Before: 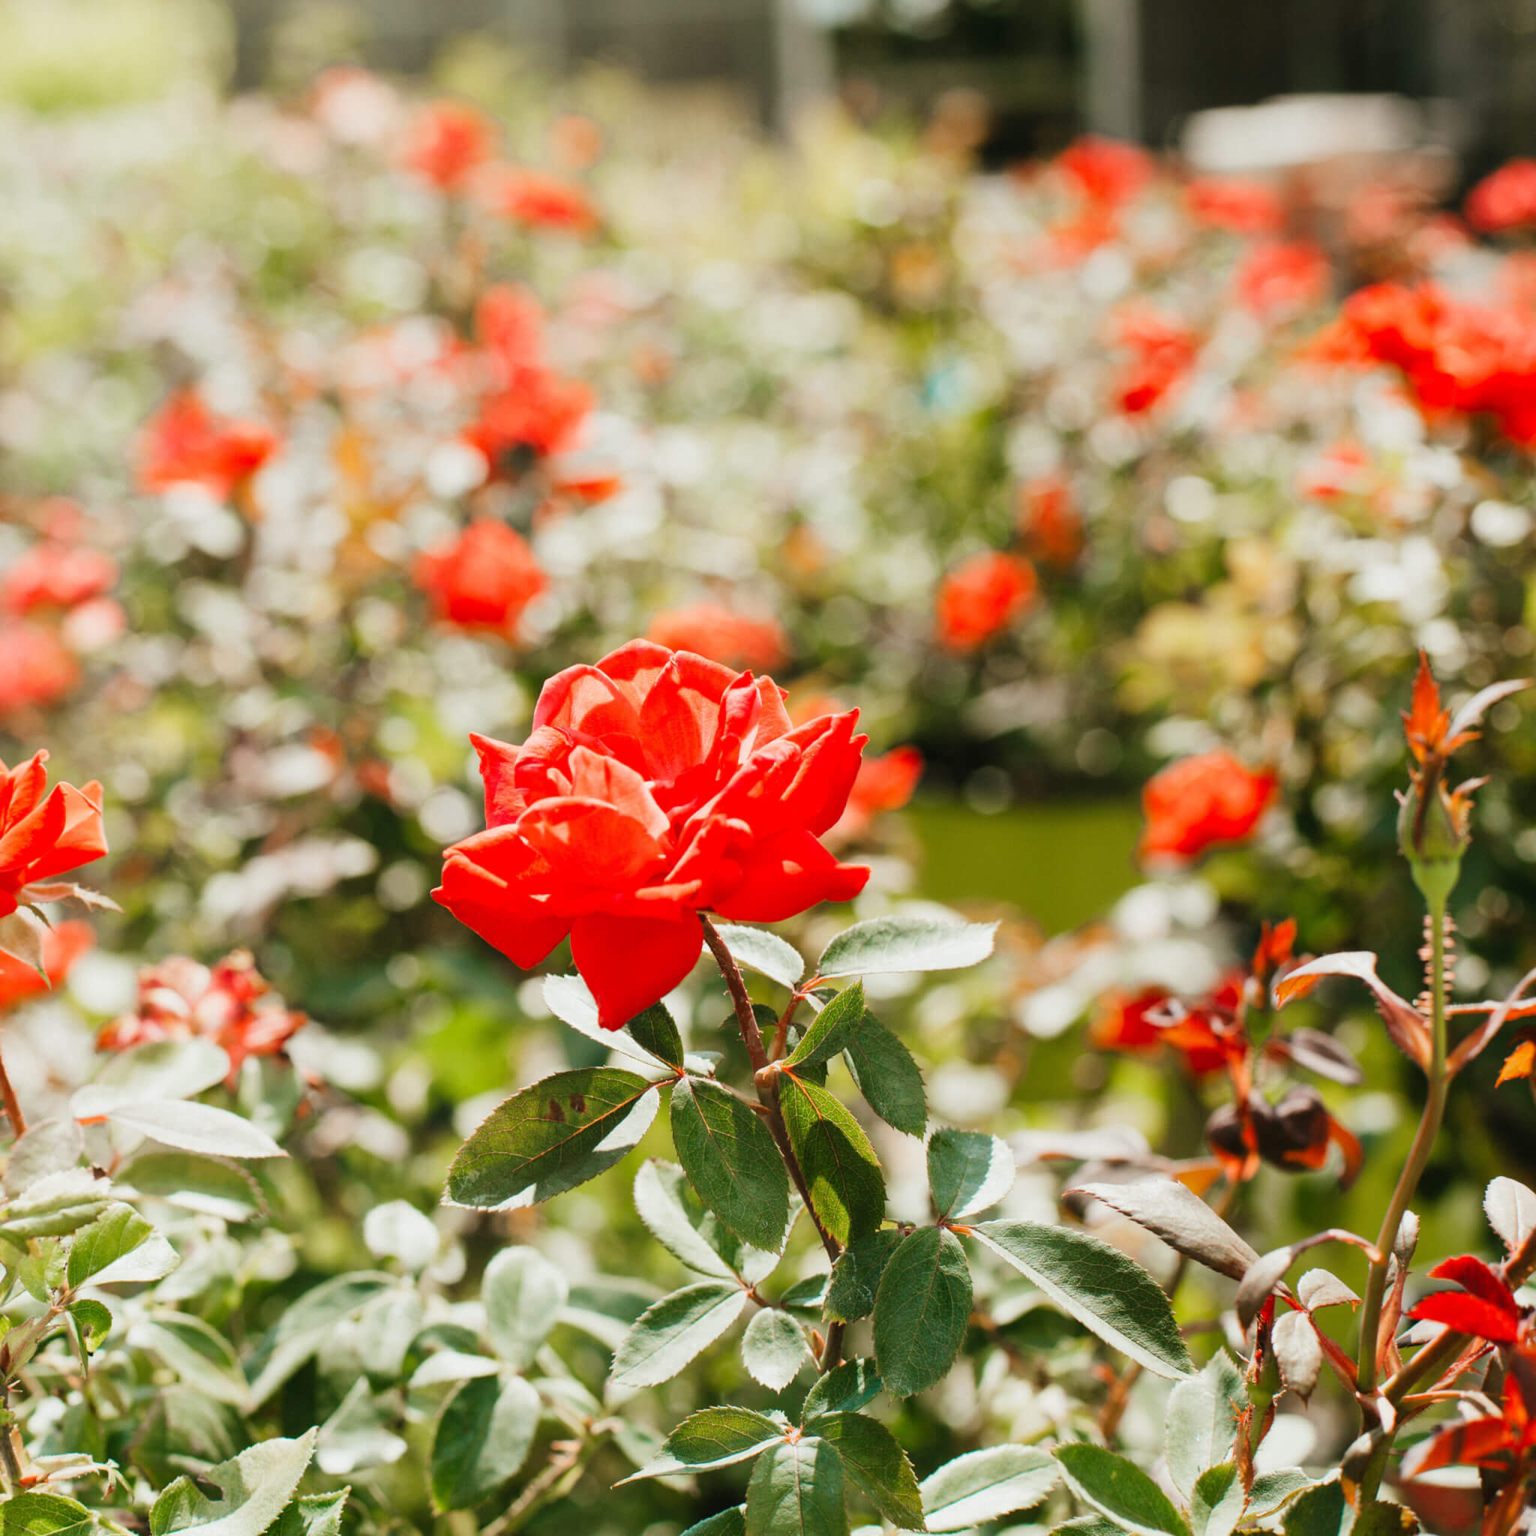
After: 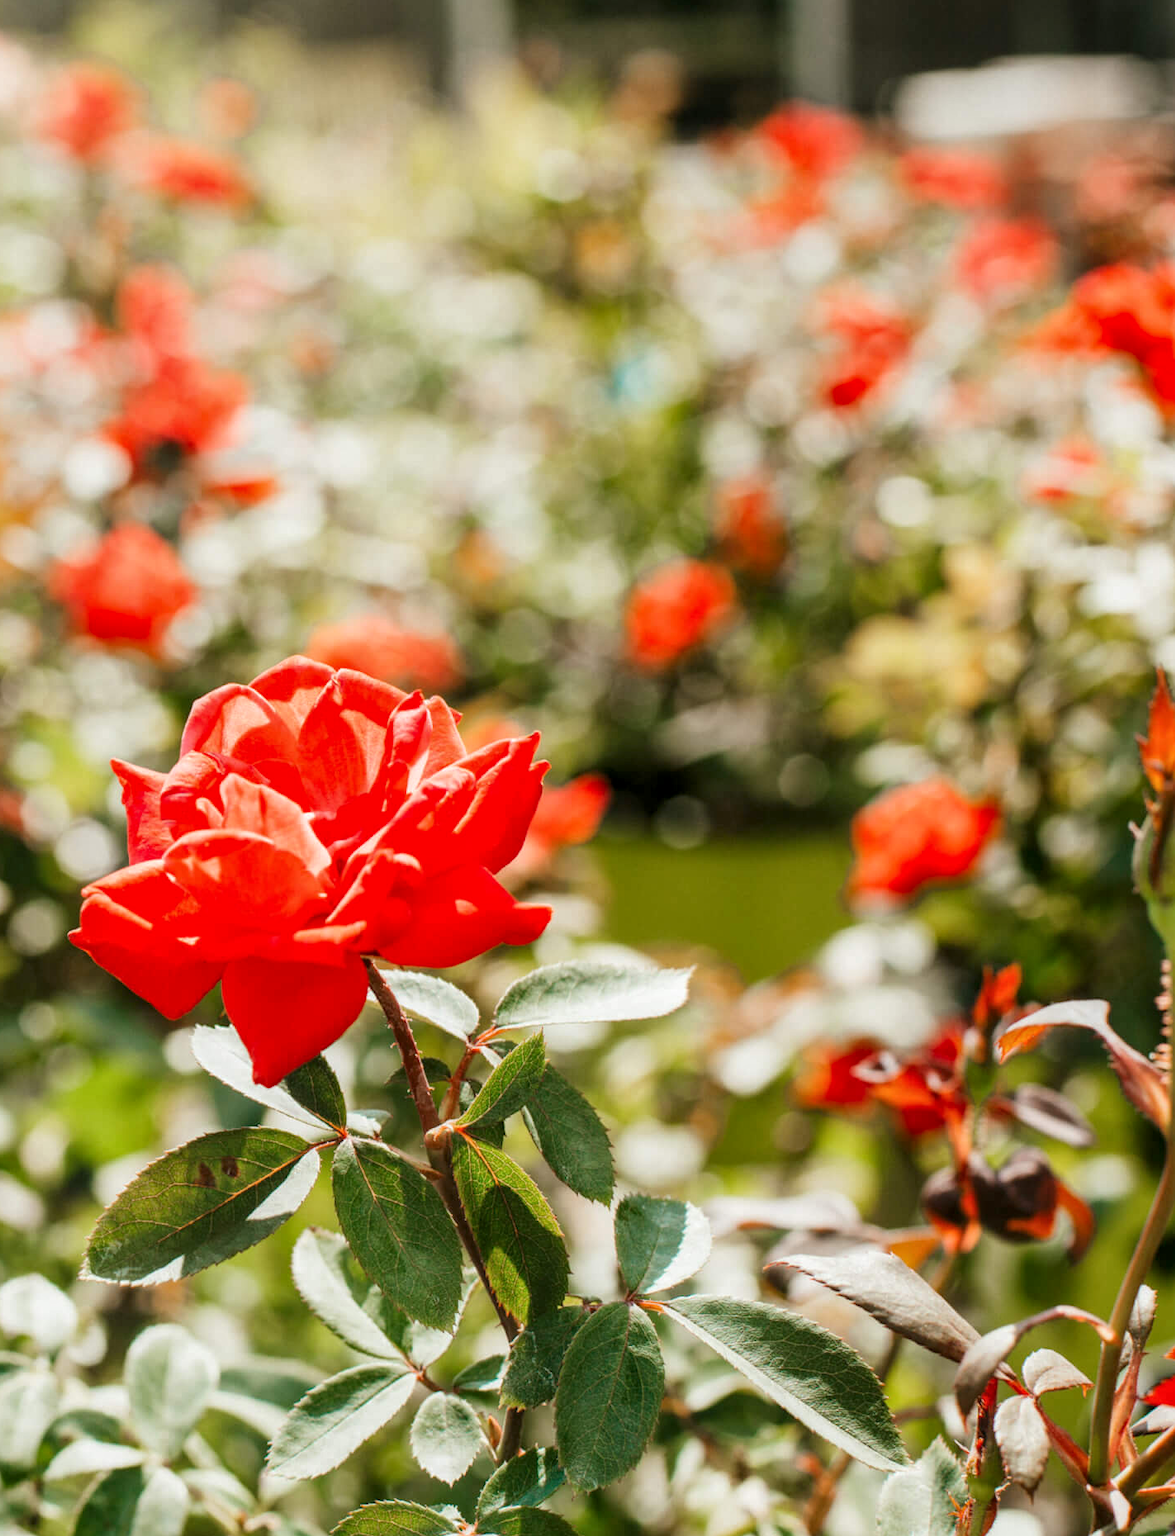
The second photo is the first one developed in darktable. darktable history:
local contrast: on, module defaults
crop and rotate: left 24.034%, top 2.838%, right 6.406%, bottom 6.299%
